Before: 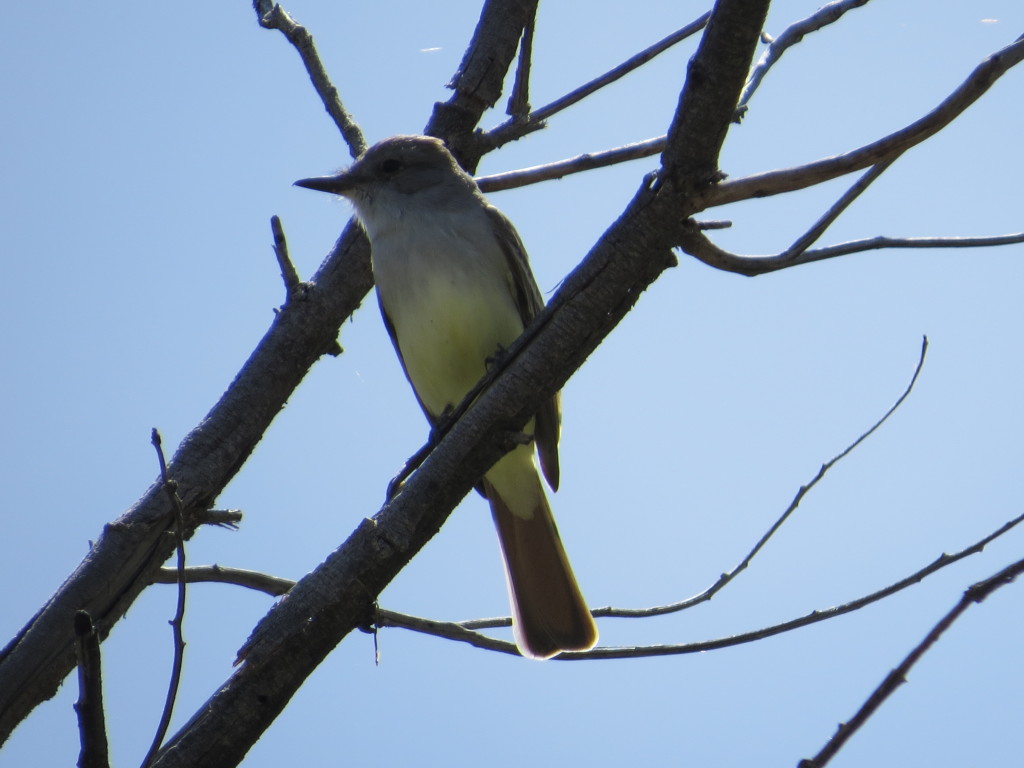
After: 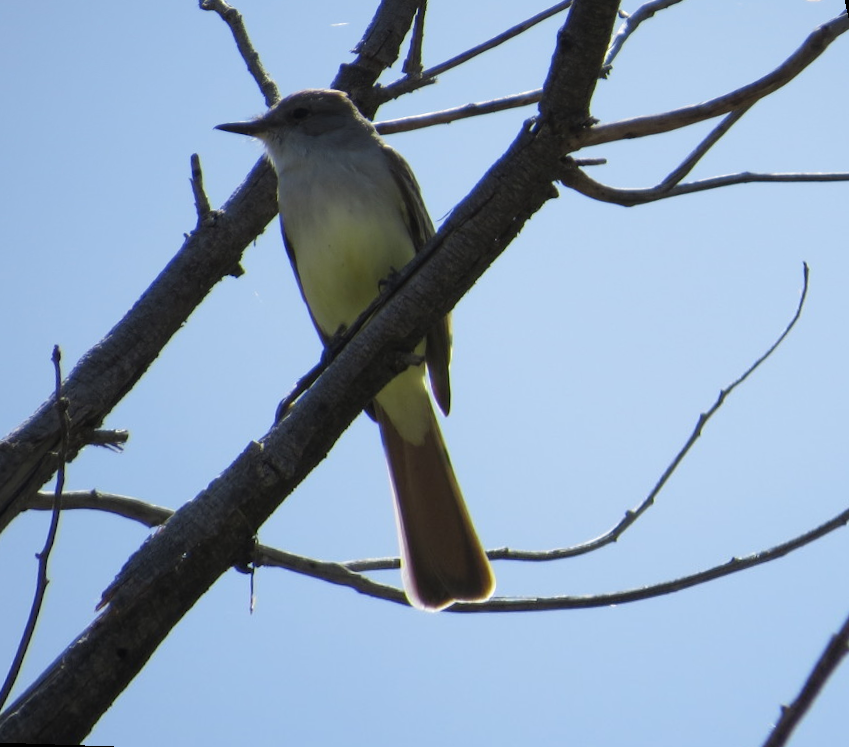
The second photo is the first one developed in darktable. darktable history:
rotate and perspective: rotation 0.72°, lens shift (vertical) -0.352, lens shift (horizontal) -0.051, crop left 0.152, crop right 0.859, crop top 0.019, crop bottom 0.964
